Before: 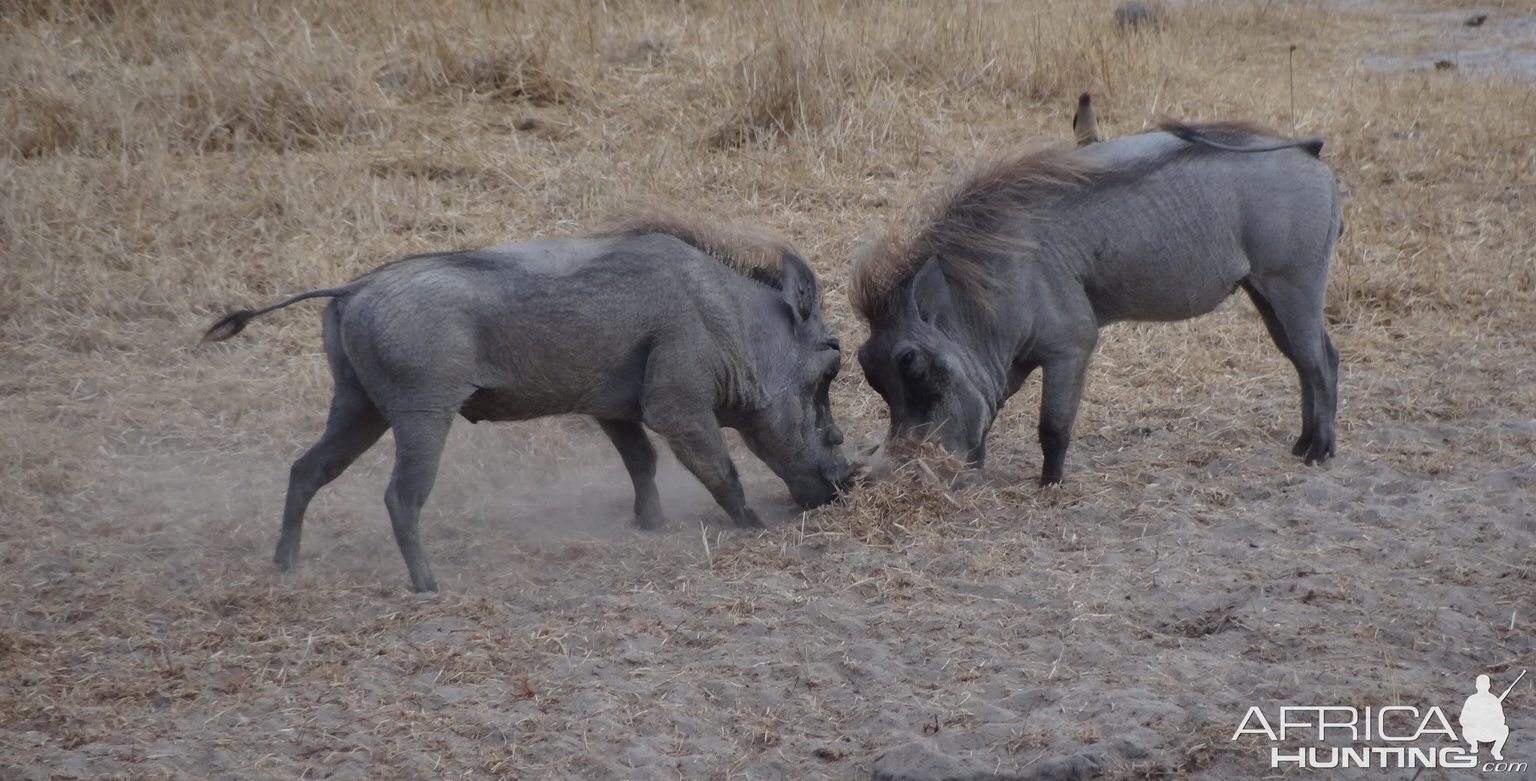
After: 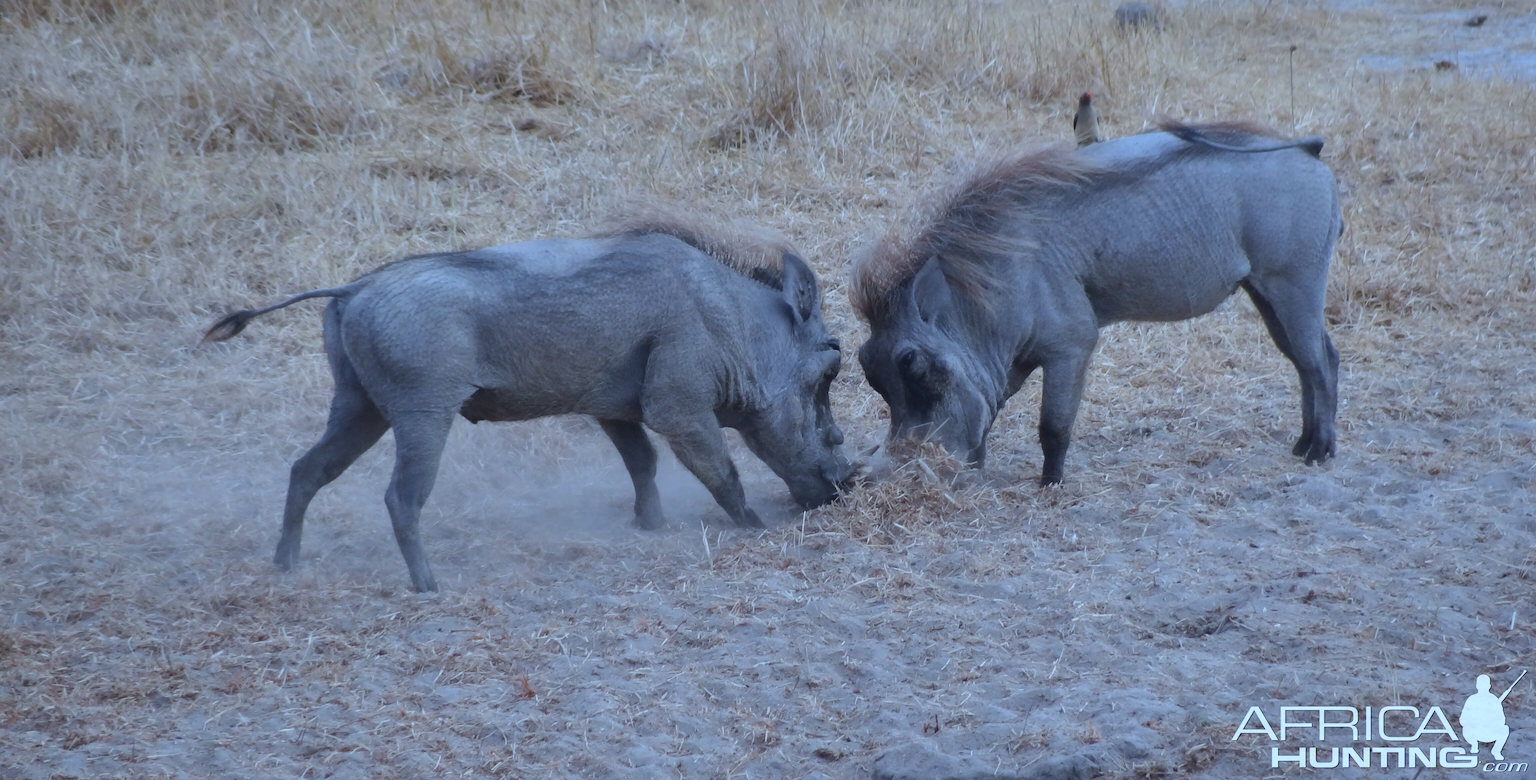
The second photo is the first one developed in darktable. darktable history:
contrast brightness saturation: contrast 0.071, brightness 0.08, saturation 0.184
color calibration: illuminant custom, x 0.389, y 0.387, temperature 3810.3 K
shadows and highlights: radius 126.62, shadows 30.4, highlights -30.83, highlights color adjustment 39.75%, low approximation 0.01, soften with gaussian
